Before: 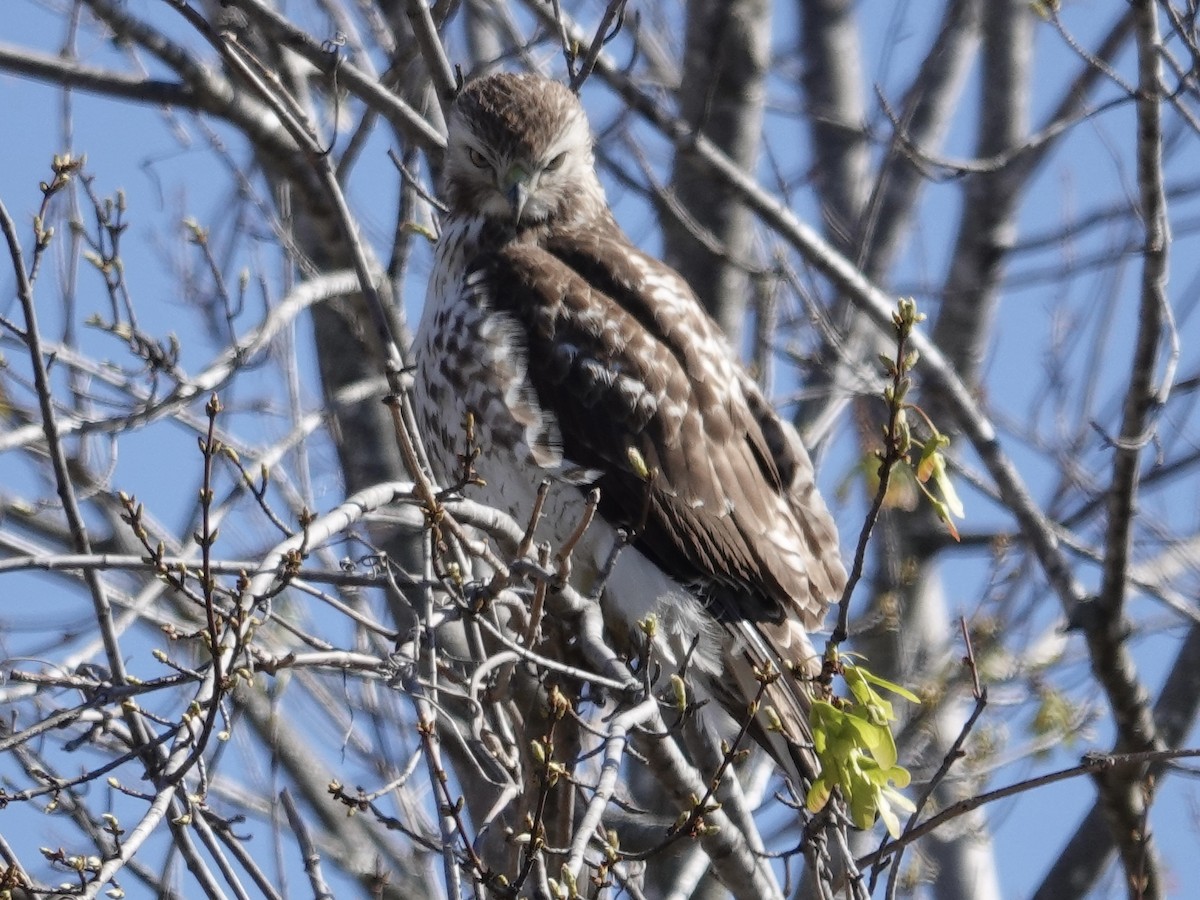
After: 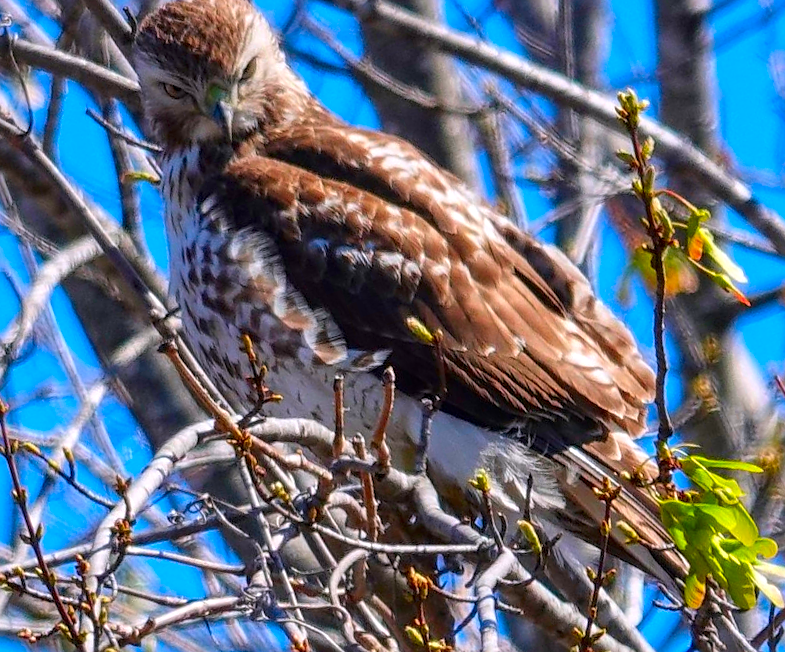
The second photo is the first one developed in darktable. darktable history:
local contrast: on, module defaults
sharpen: on, module defaults
crop and rotate: angle 18.06°, left 6.818%, right 3.885%, bottom 1.089%
color correction: highlights a* 1.52, highlights b* -1.66, saturation 2.5
